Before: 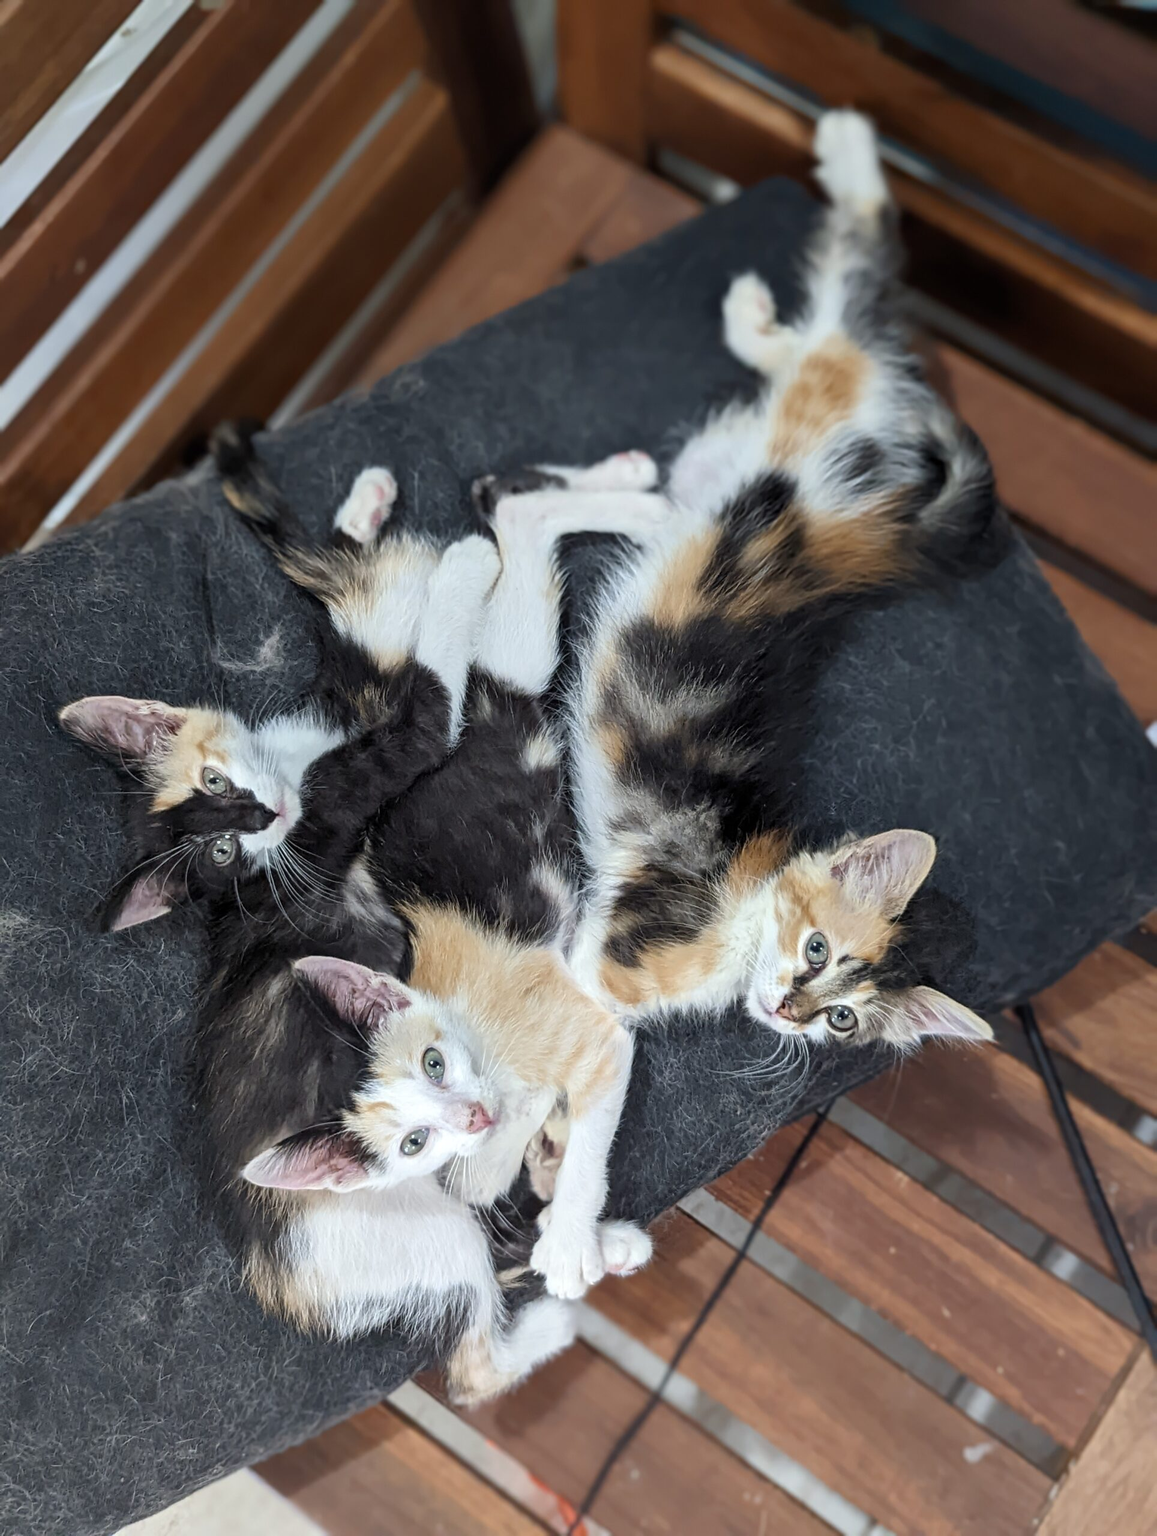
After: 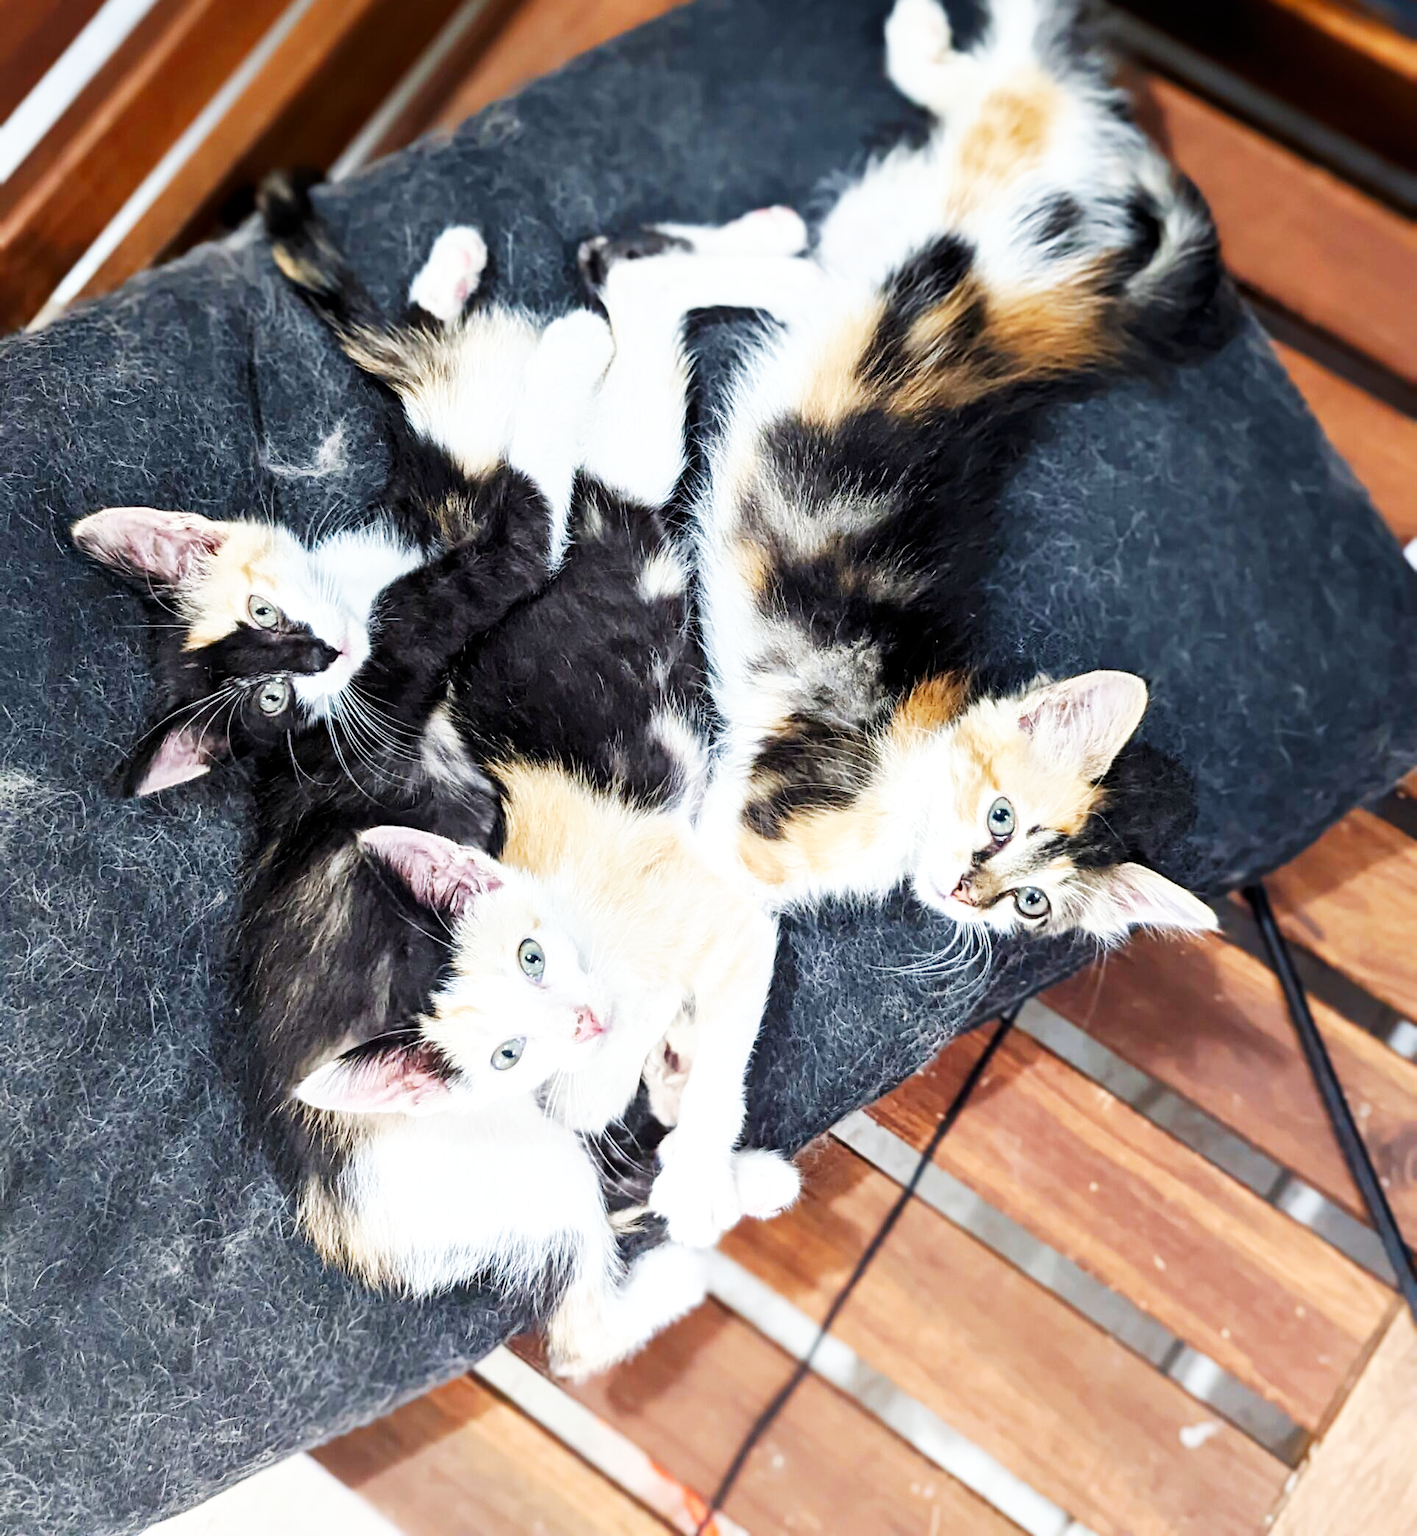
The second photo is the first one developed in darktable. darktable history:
color correction: highlights b* 0.036, saturation 1.09
crop and rotate: top 18.36%
local contrast: mode bilateral grid, contrast 99, coarseness 99, detail 108%, midtone range 0.2
base curve: curves: ch0 [(0, 0) (0.007, 0.004) (0.027, 0.03) (0.046, 0.07) (0.207, 0.54) (0.442, 0.872) (0.673, 0.972) (1, 1)], preserve colors none
levels: mode automatic
